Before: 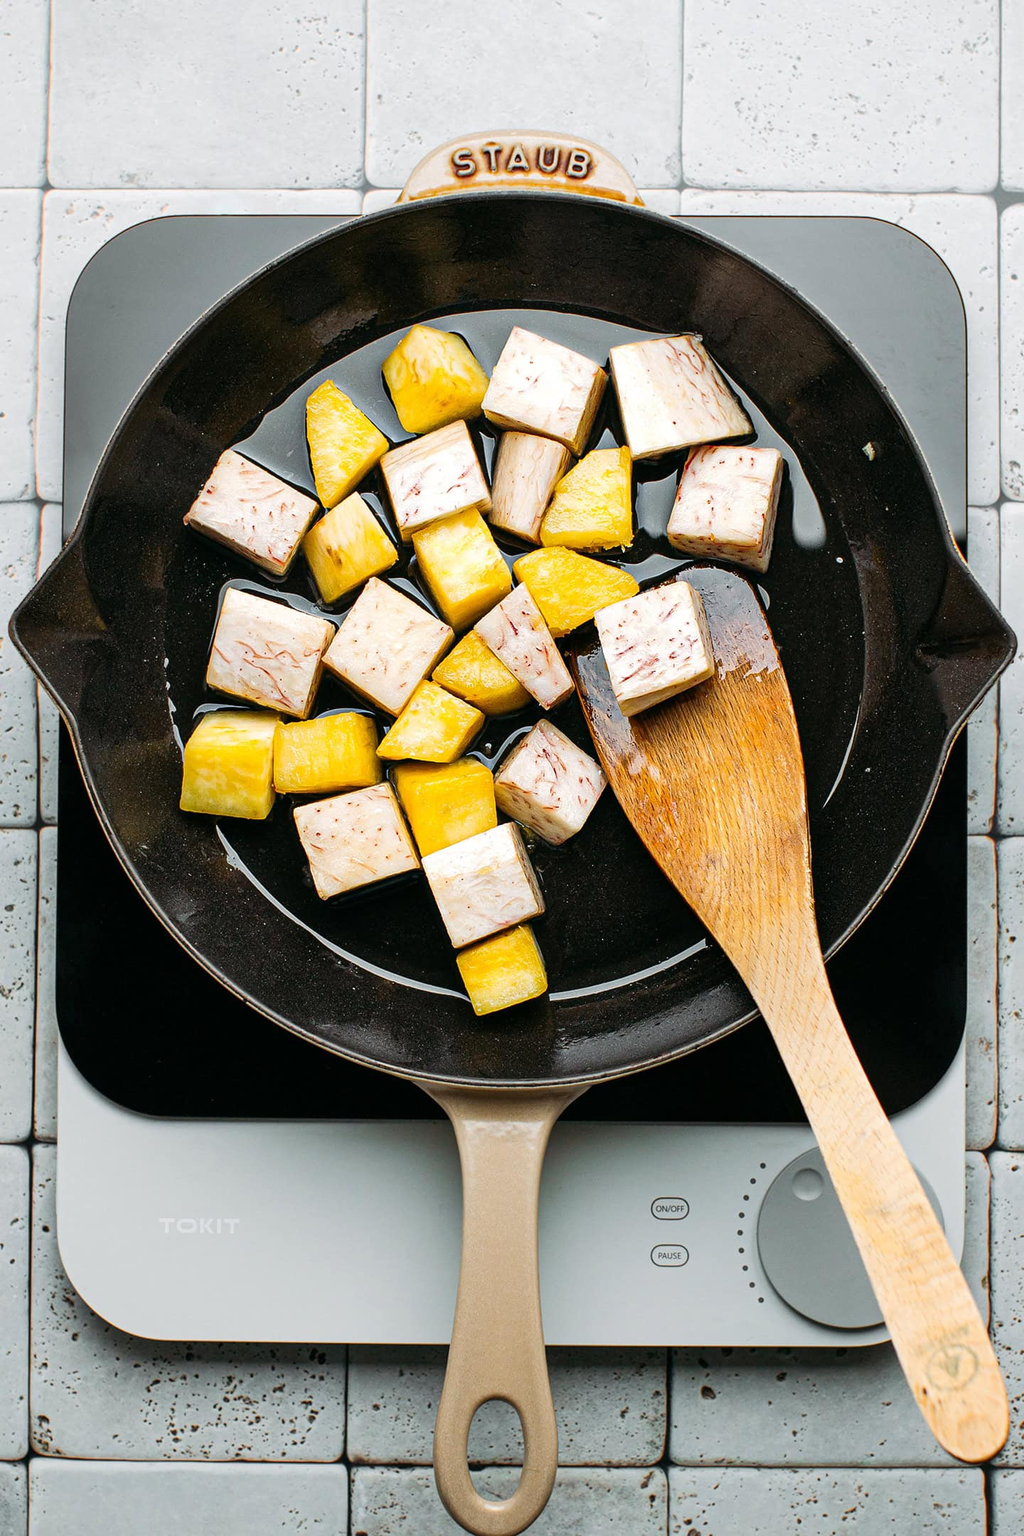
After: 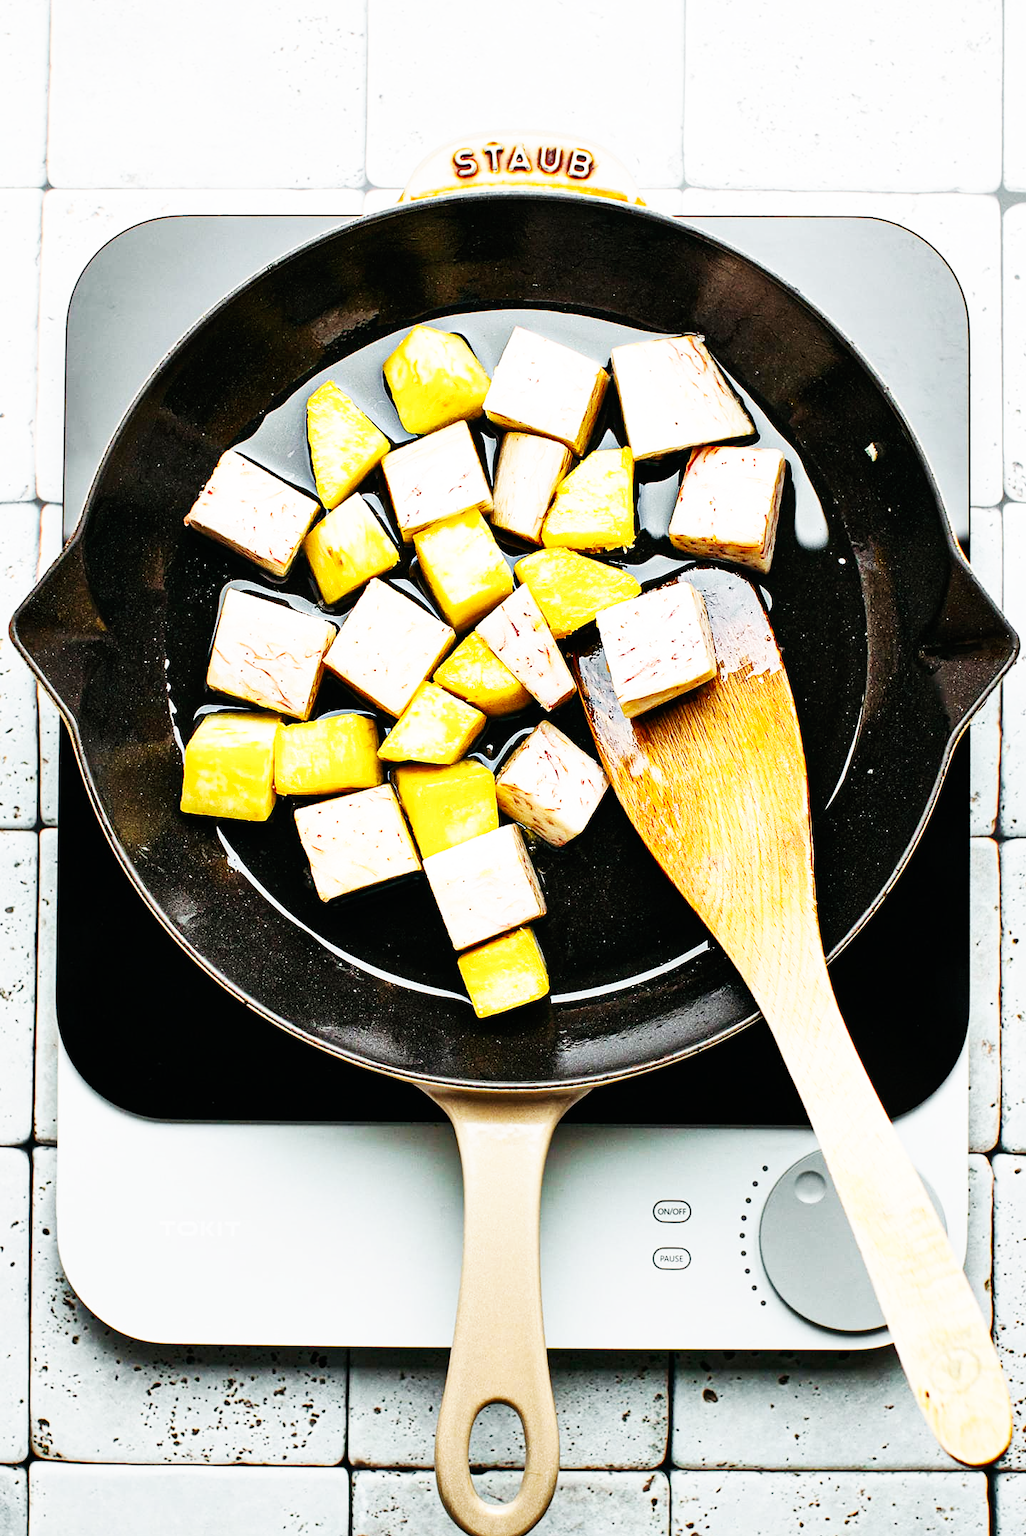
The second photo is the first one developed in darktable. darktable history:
crop: top 0.05%, bottom 0.098%
shadows and highlights: shadows 49, highlights -41, soften with gaussian
exposure: exposure 0 EV, compensate highlight preservation false
base curve: curves: ch0 [(0, 0) (0.007, 0.004) (0.027, 0.03) (0.046, 0.07) (0.207, 0.54) (0.442, 0.872) (0.673, 0.972) (1, 1)], preserve colors none
